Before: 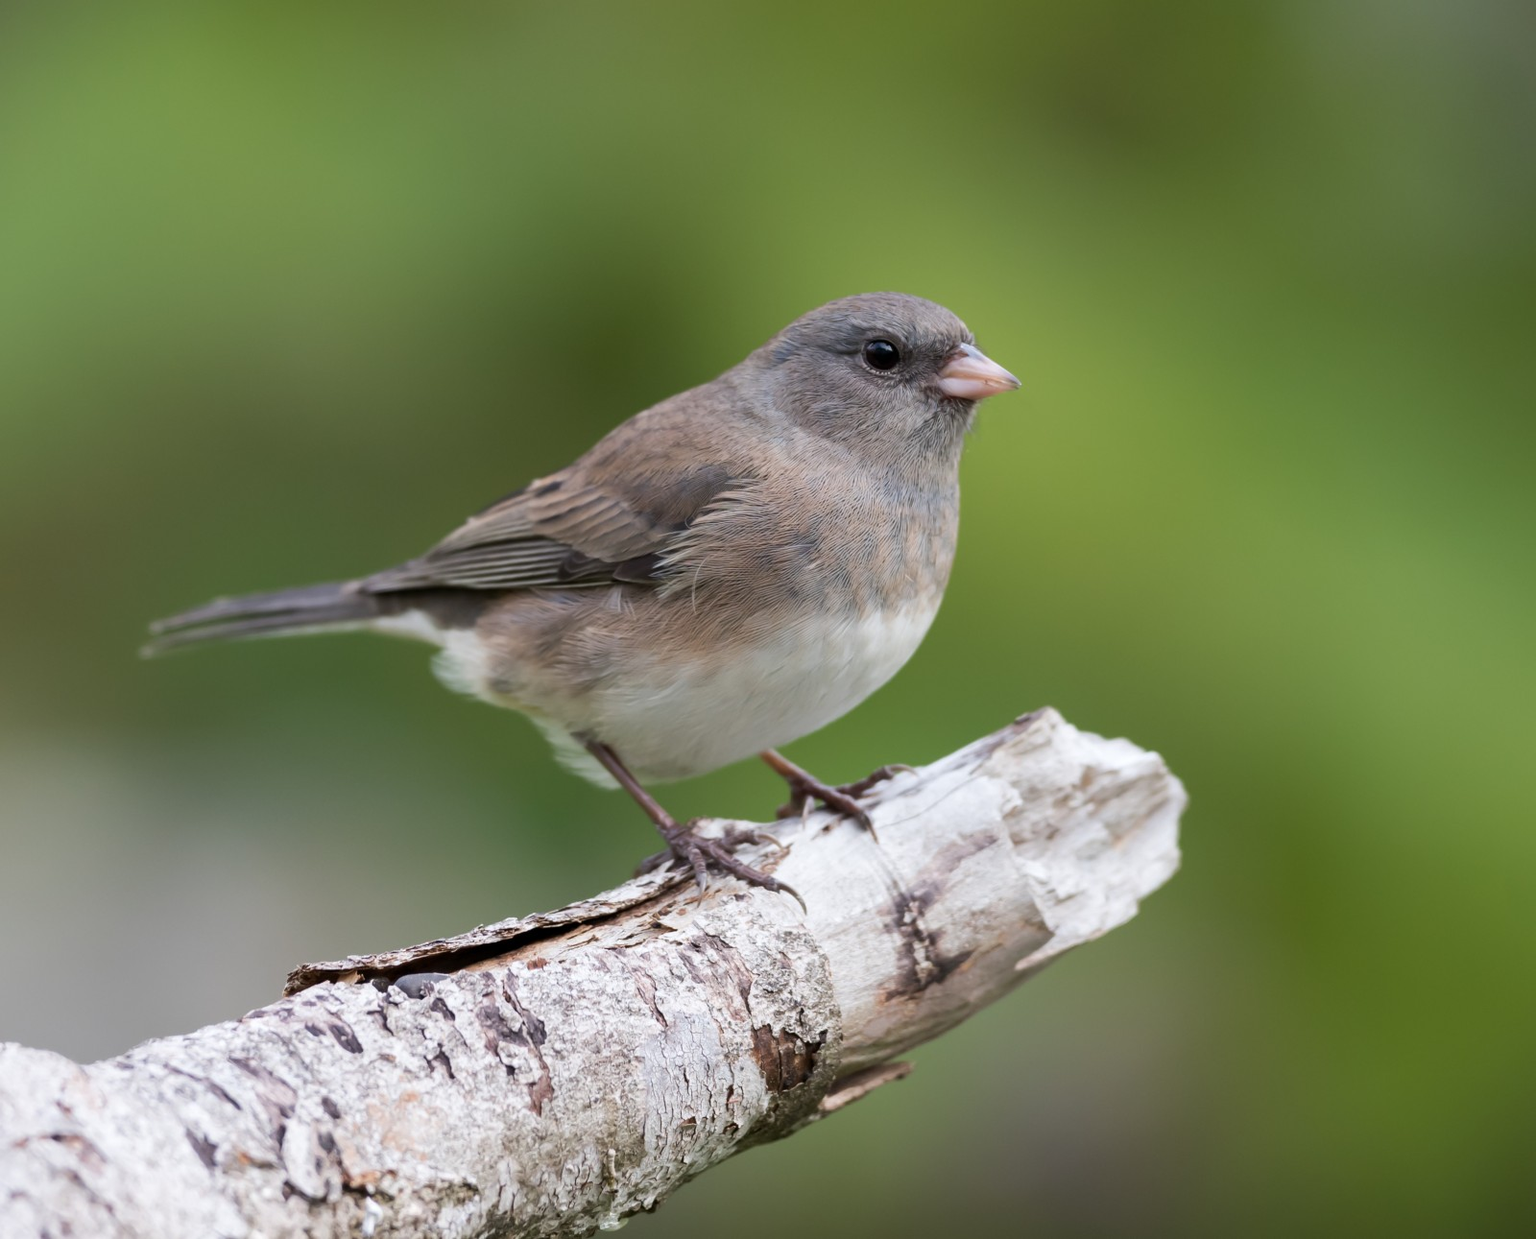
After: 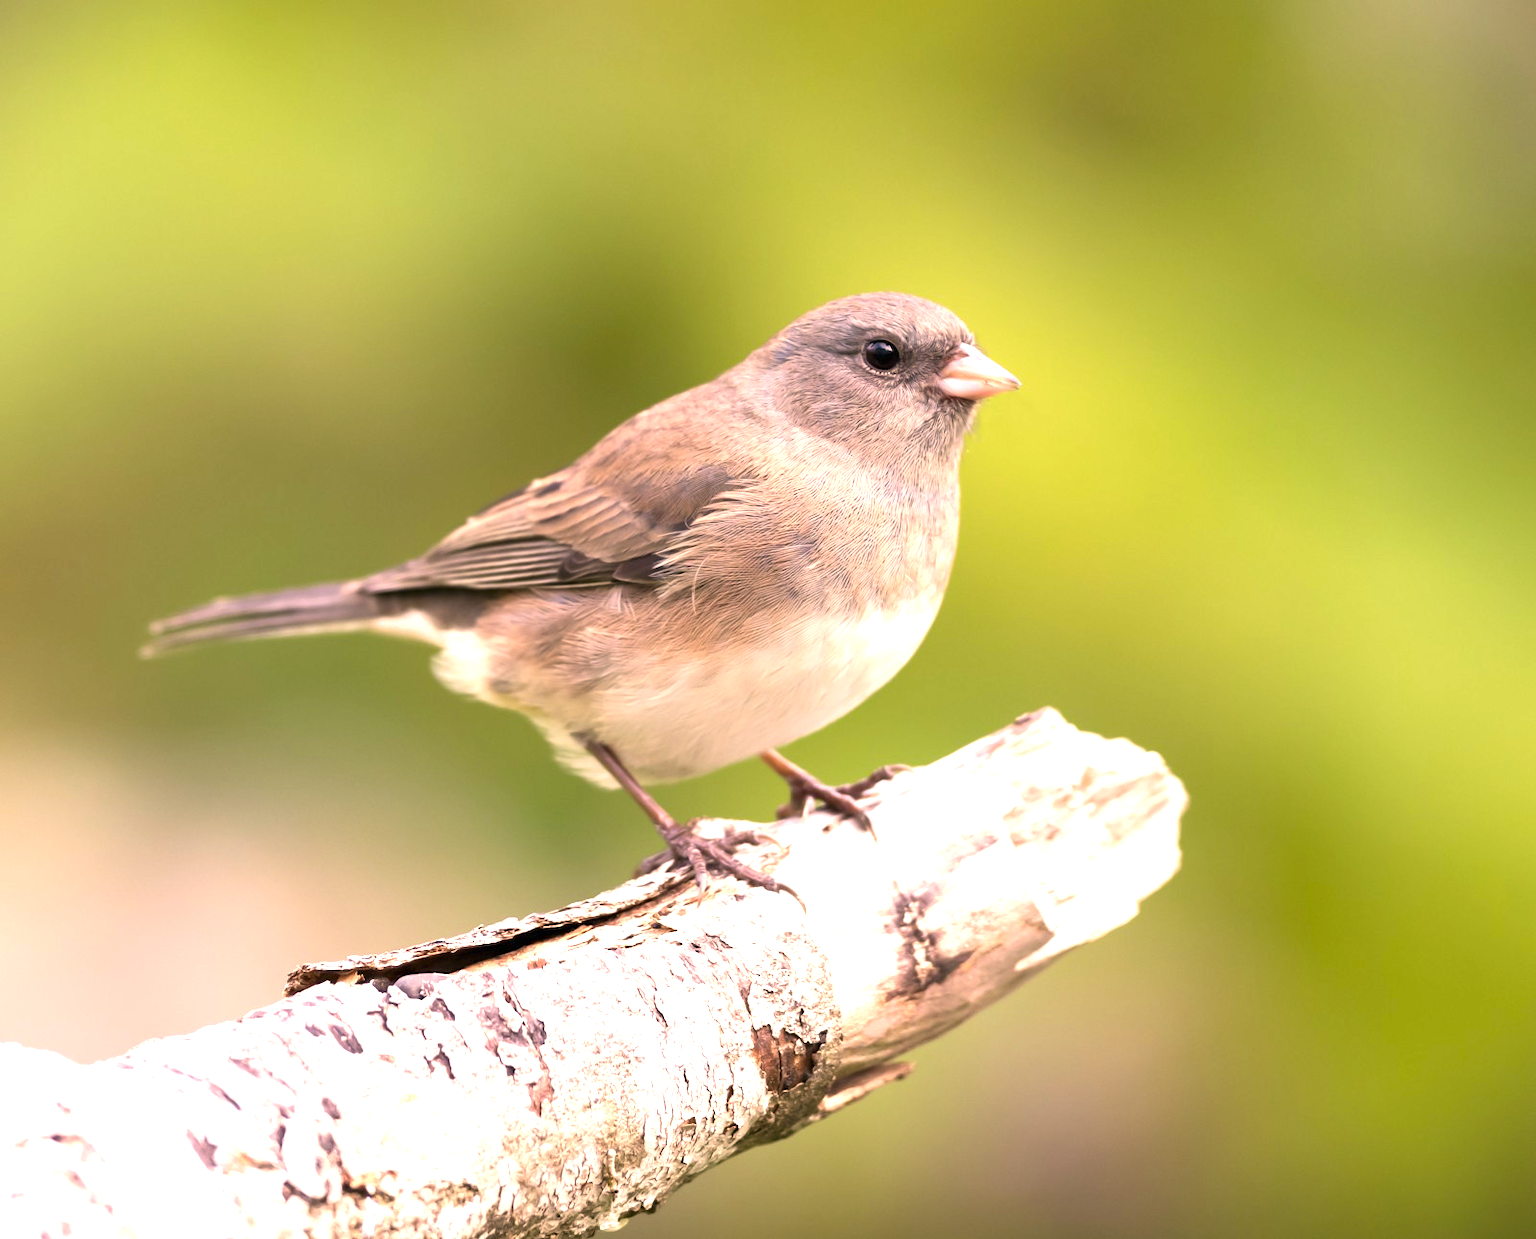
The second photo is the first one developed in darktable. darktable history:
exposure: black level correction 0, exposure 1.382 EV, compensate highlight preservation false
color correction: highlights a* 17.63, highlights b* 18.94
